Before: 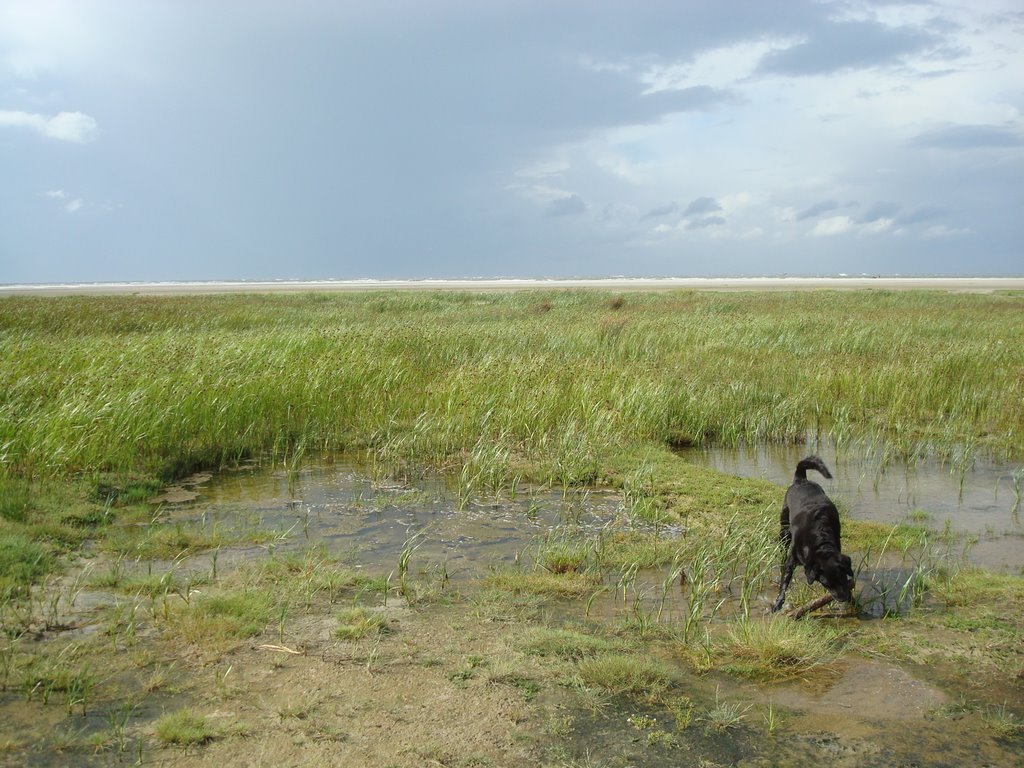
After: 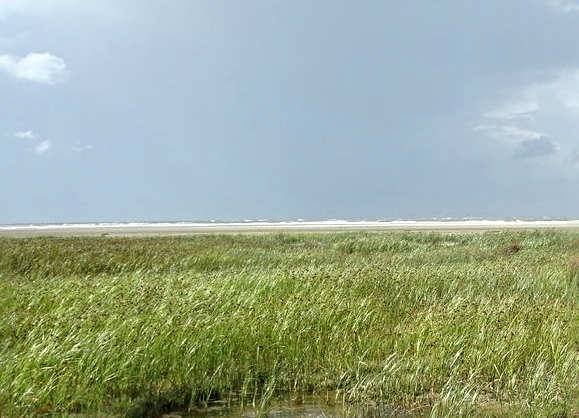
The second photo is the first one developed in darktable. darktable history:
crop and rotate: left 3.042%, top 7.687%, right 40.328%, bottom 37.814%
local contrast: on, module defaults
color zones: curves: ch0 [(0.25, 0.5) (0.463, 0.627) (0.484, 0.637) (0.75, 0.5)]
sharpen: radius 4.855
